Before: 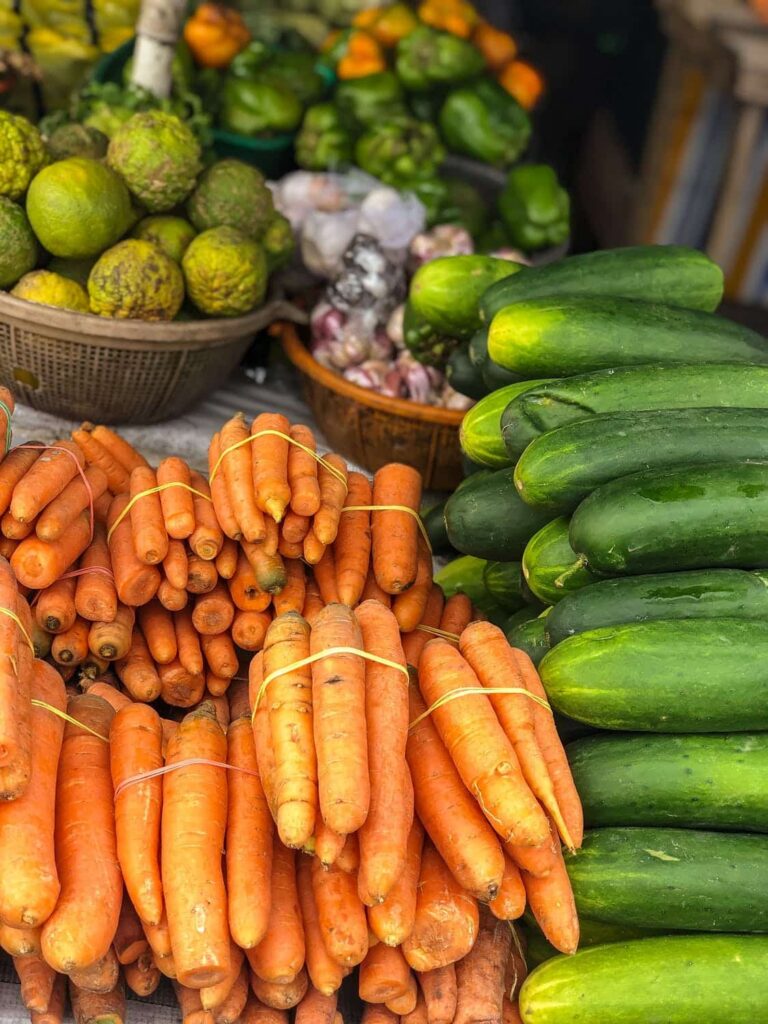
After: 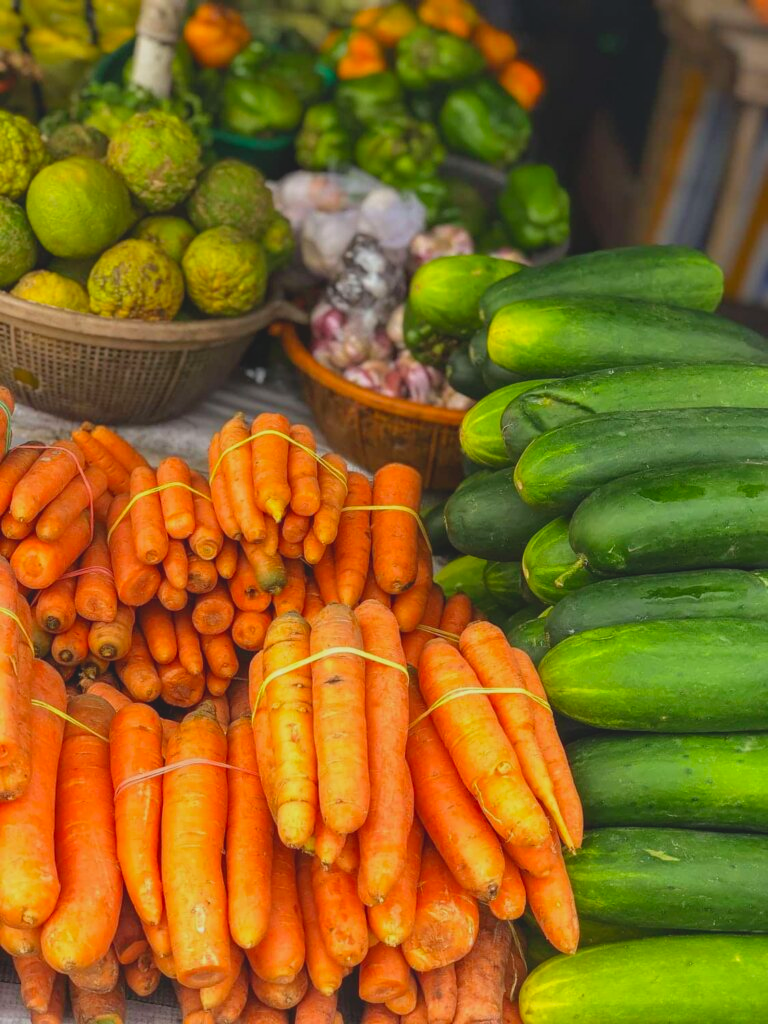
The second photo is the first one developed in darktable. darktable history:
contrast brightness saturation: contrast -0.194, saturation 0.185
